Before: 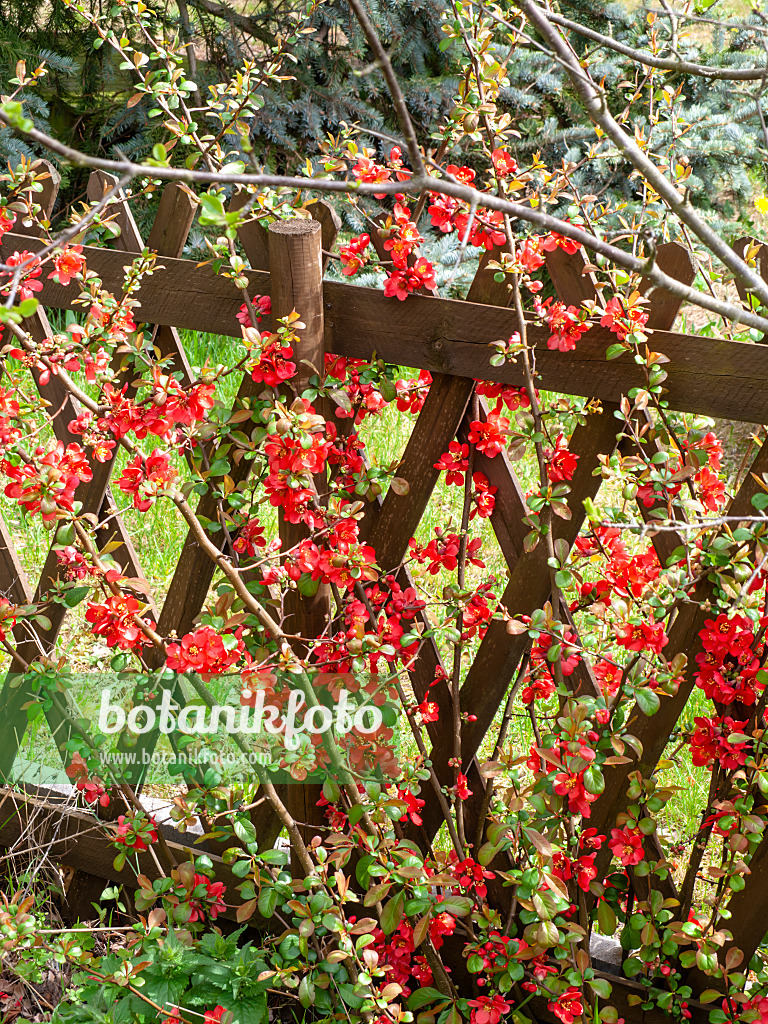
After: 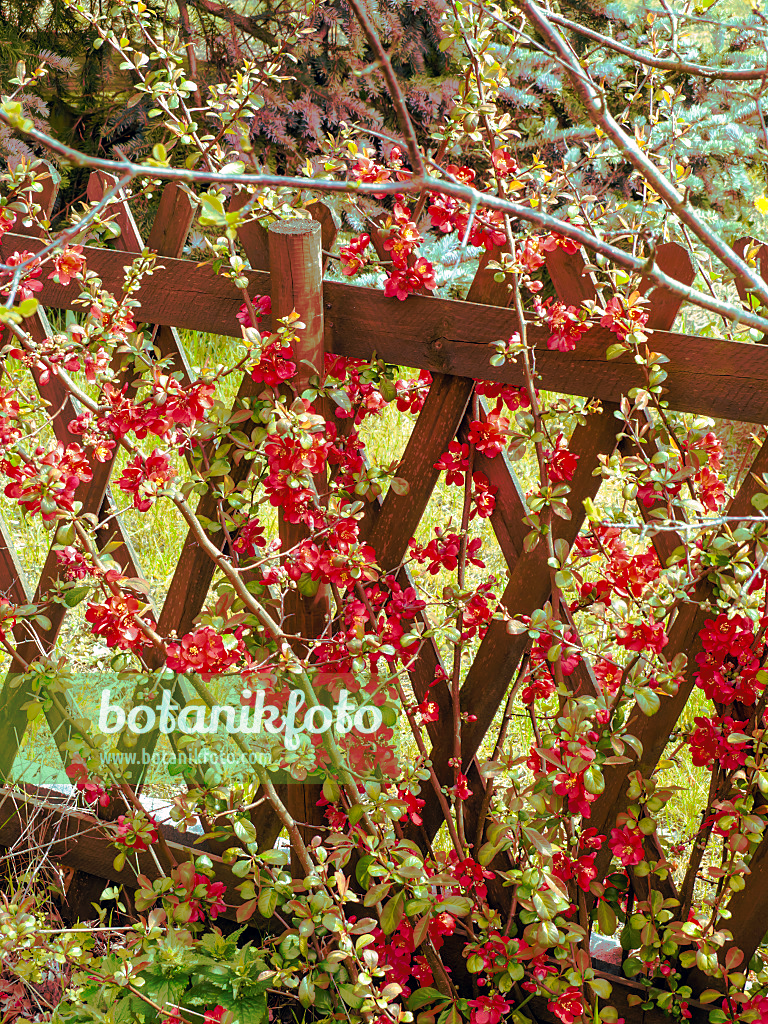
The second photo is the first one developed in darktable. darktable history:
tone curve: curves: ch0 [(0, 0) (0.003, 0.005) (0.011, 0.012) (0.025, 0.026) (0.044, 0.046) (0.069, 0.071) (0.1, 0.098) (0.136, 0.135) (0.177, 0.178) (0.224, 0.217) (0.277, 0.274) (0.335, 0.335) (0.399, 0.442) (0.468, 0.543) (0.543, 0.6) (0.623, 0.628) (0.709, 0.679) (0.801, 0.782) (0.898, 0.904) (1, 1)], preserve colors none
color look up table: target L [94.28, 89.23, 91.91, 91.03, 76.99, 73.56, 67.89, 73.67, 62.48, 35.17, 17.55, 200.2, 94.4, 82.06, 79.91, 69.3, 60.14, 49.63, 47.66, 49.71, 27.51, 26.85, 32.55, 31.03, 31.69, 3.334, 88.24, 77.12, 76.38, 72.03, 49.64, 56.74, 43.71, 55.92, 56.13, 53.07, 48.23, 30.99, 39.66, 41.18, 30.98, 4.826, 70.93, 65.53, 52.44, 40.14, 33.56, 27.38, 11.14], target a [-14.68, -45.71, -23.99, -41.58, -80.34, -30.16, -83.14, -2.25, -64.33, -26.08, -25.71, 0, 1.594, 14.22, 3.728, 44.9, 75.8, 3.731, -6.219, 45.18, 43.34, 44.4, 8.259, 41.53, 45.09, 12.99, 6.934, 36.36, 15.16, -21.9, 7.731, 40.94, 24.81, 60.76, 45.57, 86.71, 80.35, 37.3, 30.24, 66.01, 9.478, 24.75, -48.57, -40.08, -29.58, -16.55, -7.597, -8.534, -12.19], target b [30.52, 89.42, 7.032, 66.92, 32.99, 36.84, 65.47, 67.44, 20.94, 33.58, 24.59, 0, 17.67, 45.71, 75.91, 67.72, 20.13, 1.724, 29.2, 29.28, 39.68, -1.74, 39.61, 42.94, 15.06, 2.938, -13.34, -14.97, -31.11, -4.703, -37.79, -40.97, -54.78, -65.4, 15.81, -28.51, -62.07, -19.22, -12.83, -47.14, -38.01, -39.18, -33.43, -48.56, -32.89, -5.014, -14.7, -3.053, -3.693], num patches 49
